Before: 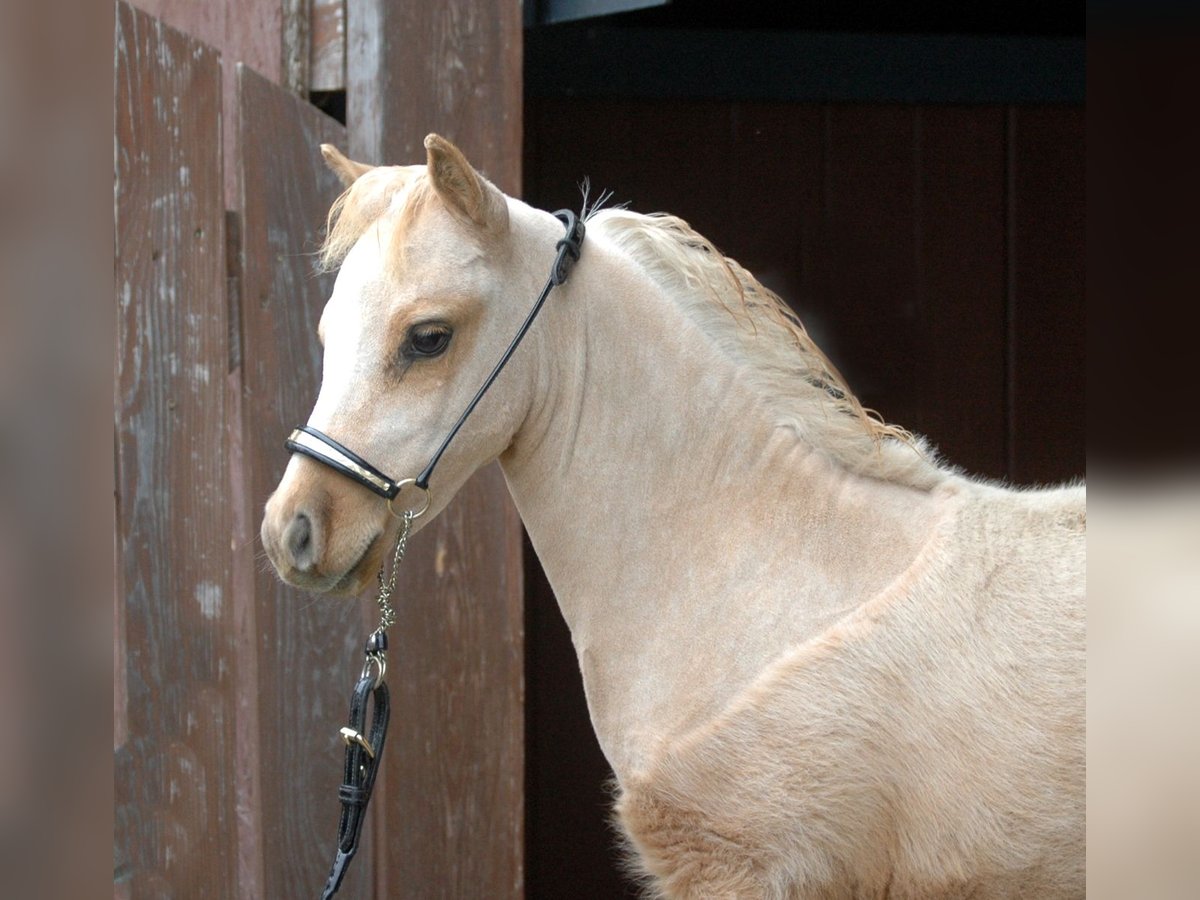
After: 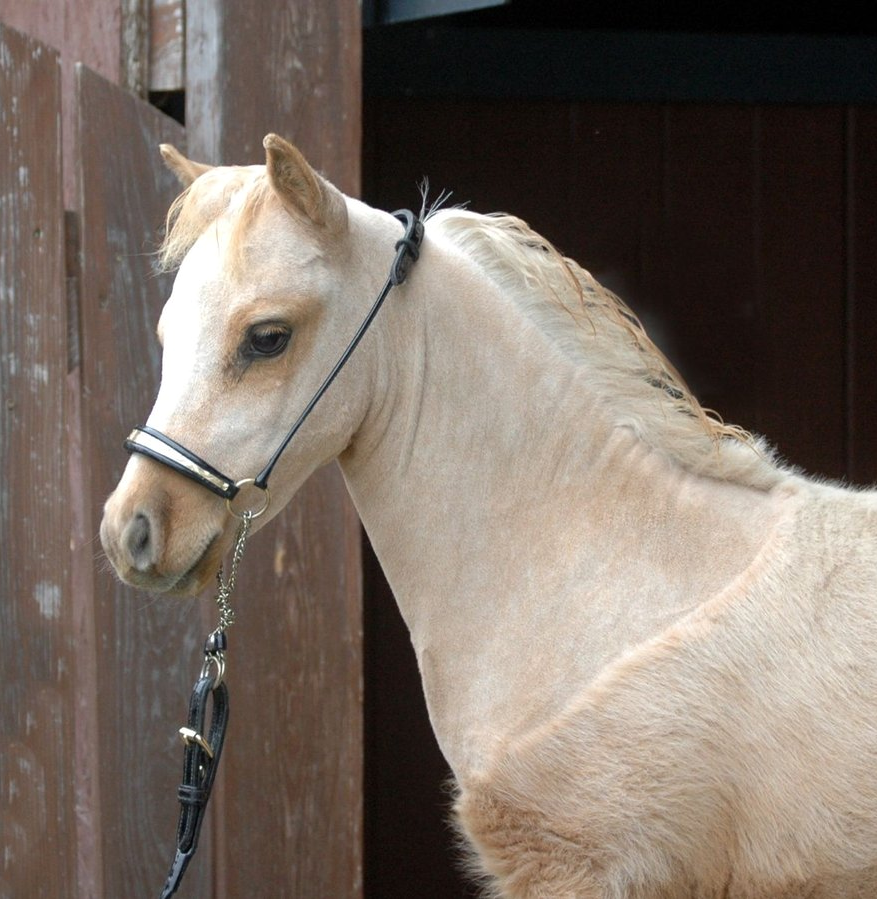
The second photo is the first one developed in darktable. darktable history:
crop: left 13.451%, right 13.41%
tone equalizer: edges refinement/feathering 500, mask exposure compensation -1.57 EV, preserve details no
